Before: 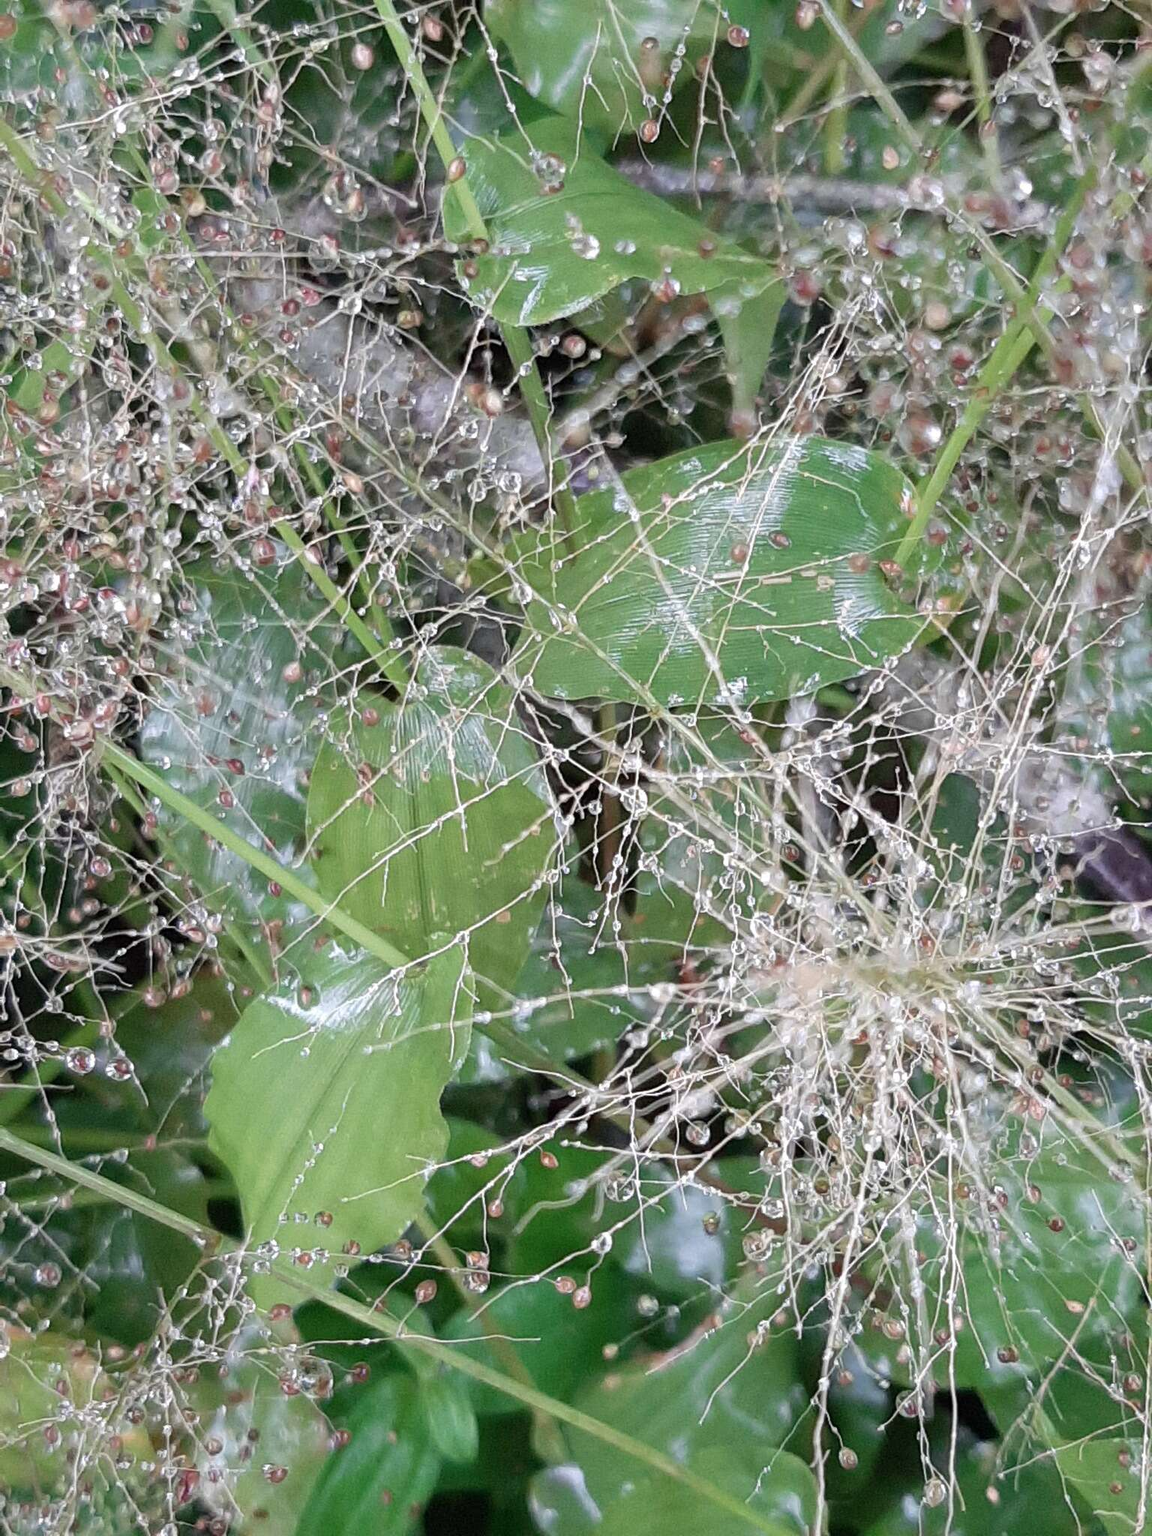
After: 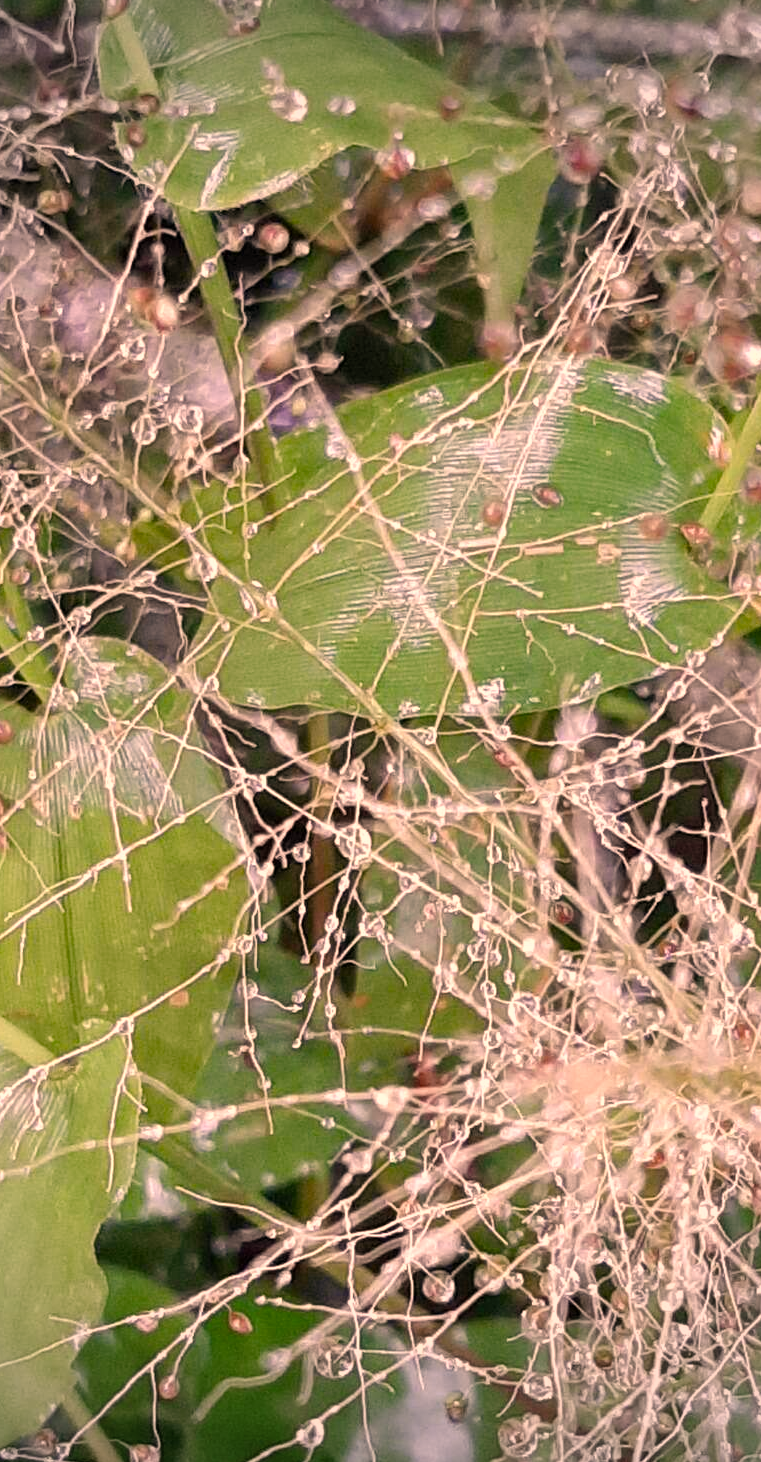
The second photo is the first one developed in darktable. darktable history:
crop: left 32.075%, top 10.976%, right 18.355%, bottom 17.596%
shadows and highlights: shadows 25, highlights -25
vignetting: fall-off start 71.74%
color balance rgb: linear chroma grading › shadows 32%, linear chroma grading › global chroma -2%, linear chroma grading › mid-tones 4%, perceptual saturation grading › global saturation -2%, perceptual saturation grading › highlights -8%, perceptual saturation grading › mid-tones 8%, perceptual saturation grading › shadows 4%, perceptual brilliance grading › highlights 8%, perceptual brilliance grading › mid-tones 4%, perceptual brilliance grading › shadows 2%, global vibrance 16%, saturation formula JzAzBz (2021)
color correction: highlights a* 21.88, highlights b* 22.25
